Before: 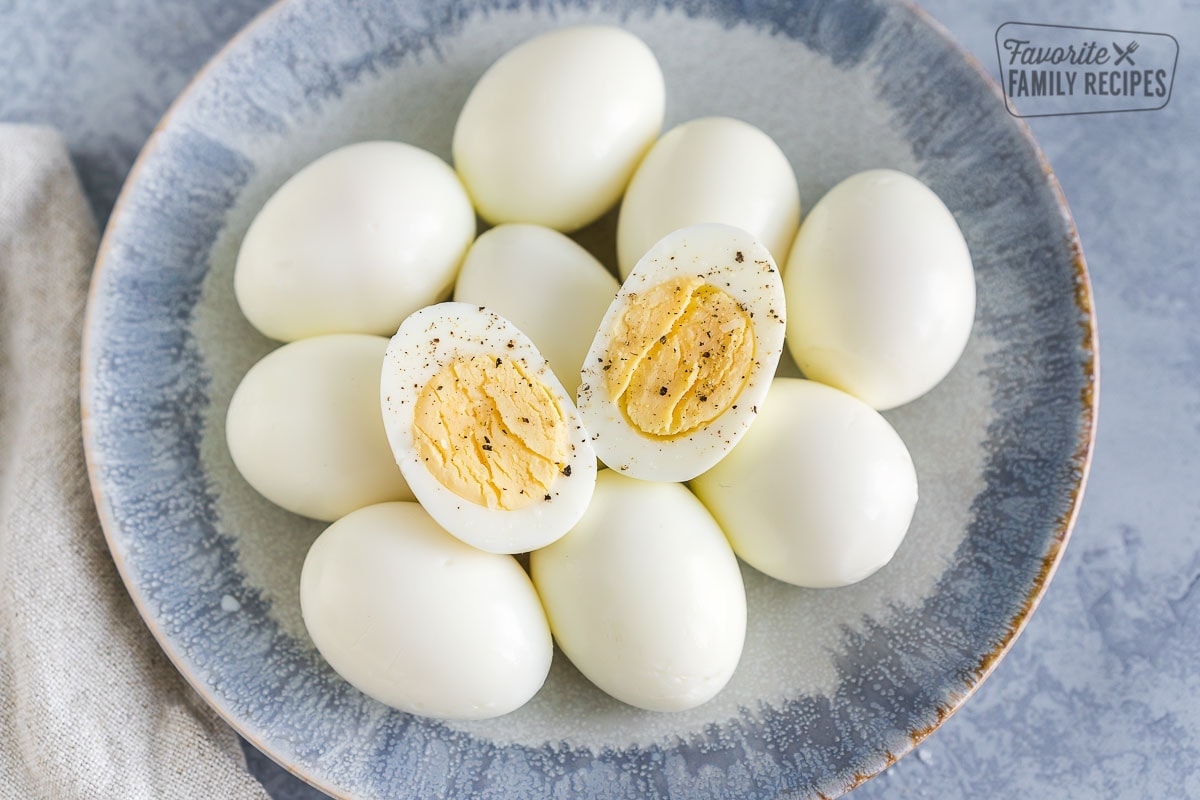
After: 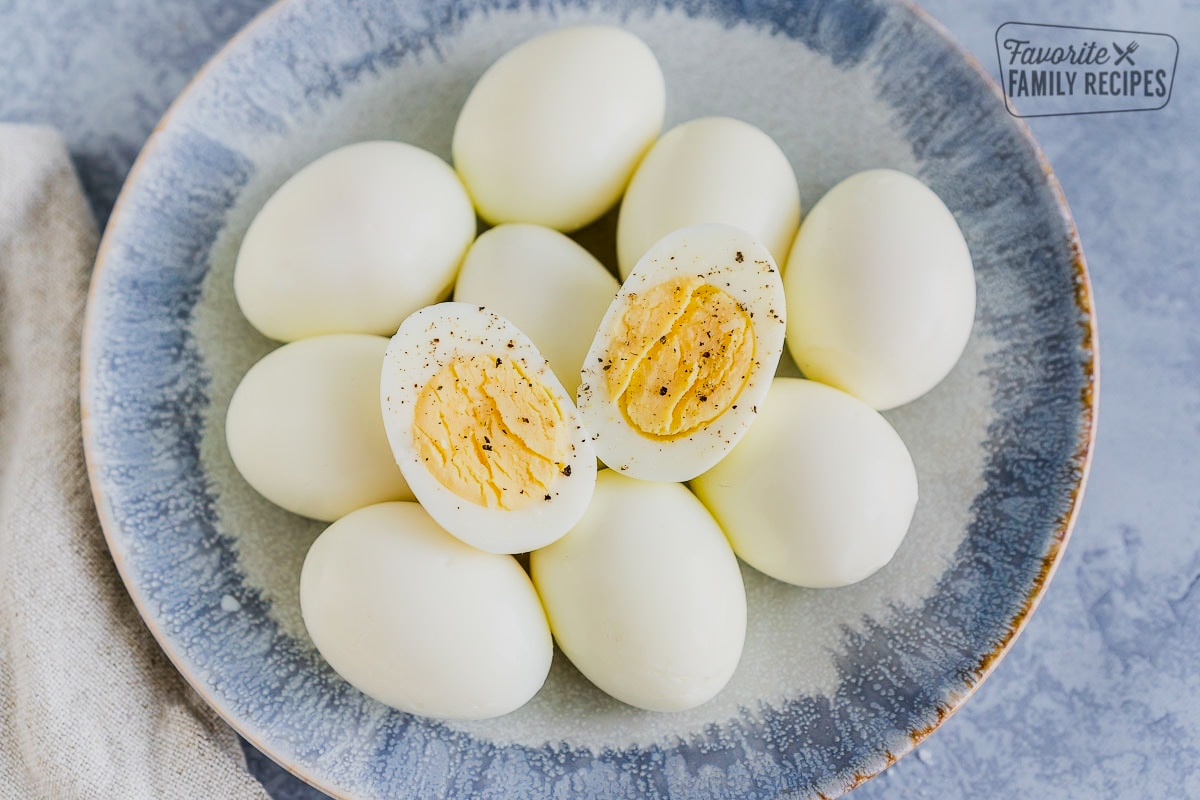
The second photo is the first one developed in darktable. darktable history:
filmic rgb: black relative exposure -7.65 EV, white relative exposure 4.56 EV, hardness 3.61
local contrast: highlights 100%, shadows 100%, detail 120%, midtone range 0.2
contrast brightness saturation: contrast 0.16, saturation 0.32
